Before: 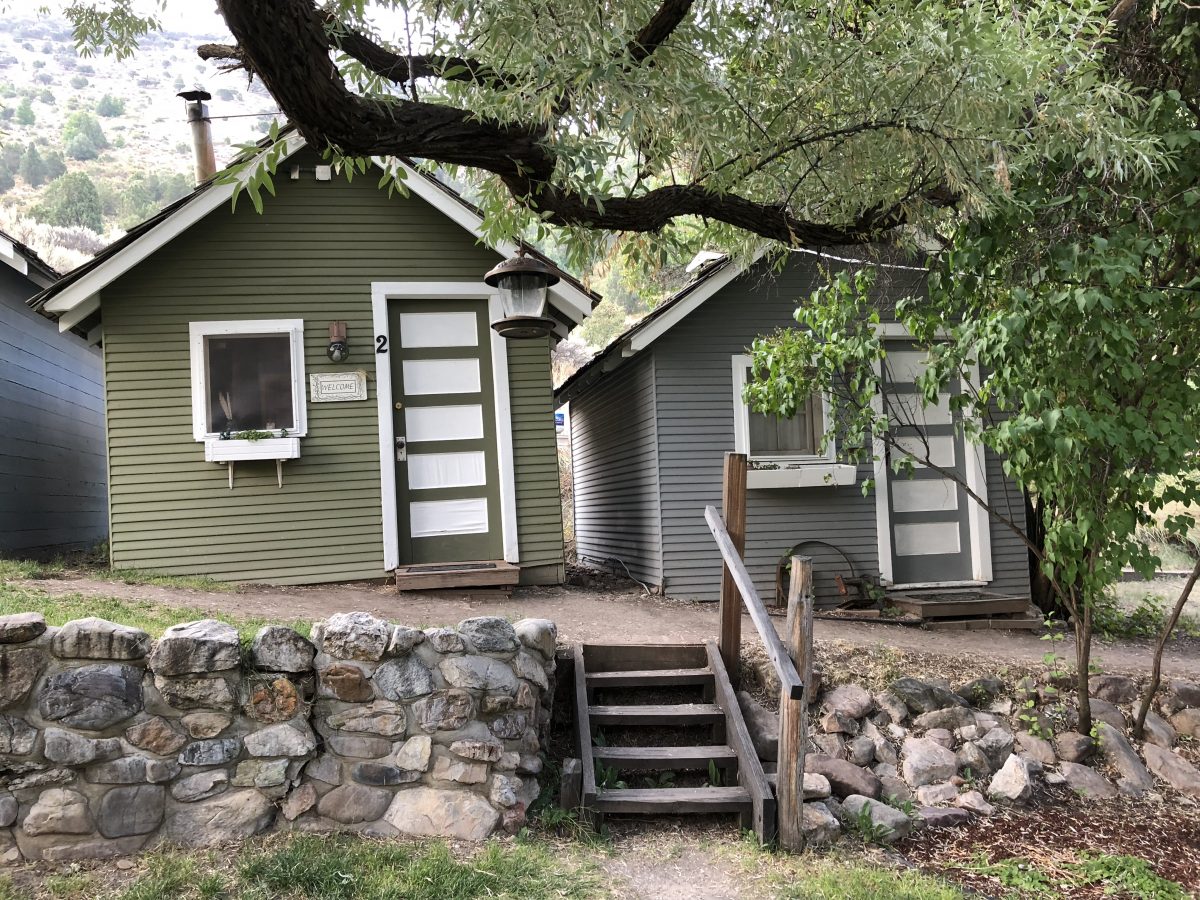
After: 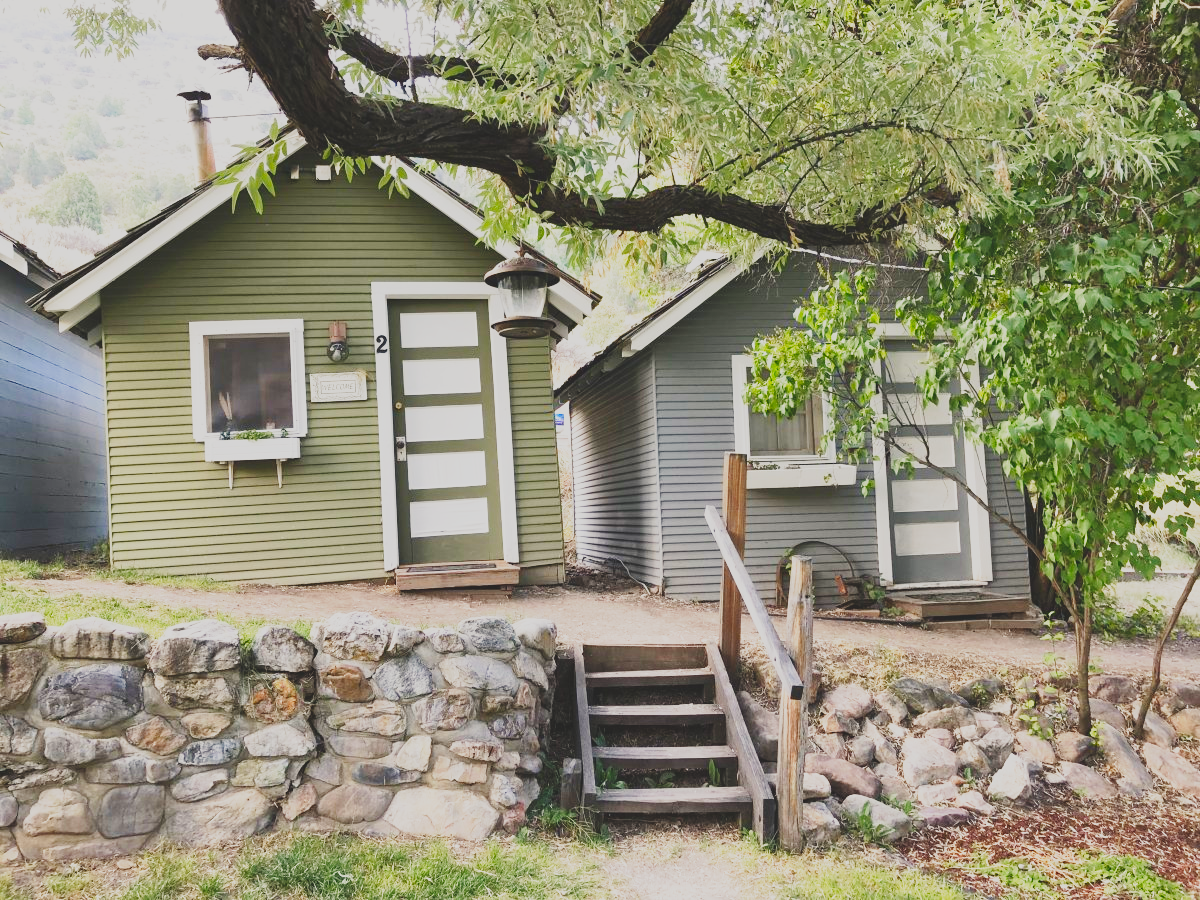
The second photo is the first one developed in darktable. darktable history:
base curve: curves: ch0 [(0, 0) (0.018, 0.026) (0.143, 0.37) (0.33, 0.731) (0.458, 0.853) (0.735, 0.965) (0.905, 0.986) (1, 1)], preserve colors none
color balance rgb: highlights gain › chroma 2.115%, highlights gain › hue 75.34°, linear chroma grading › global chroma 9.072%, perceptual saturation grading › global saturation 0.203%
contrast brightness saturation: contrast -0.291
